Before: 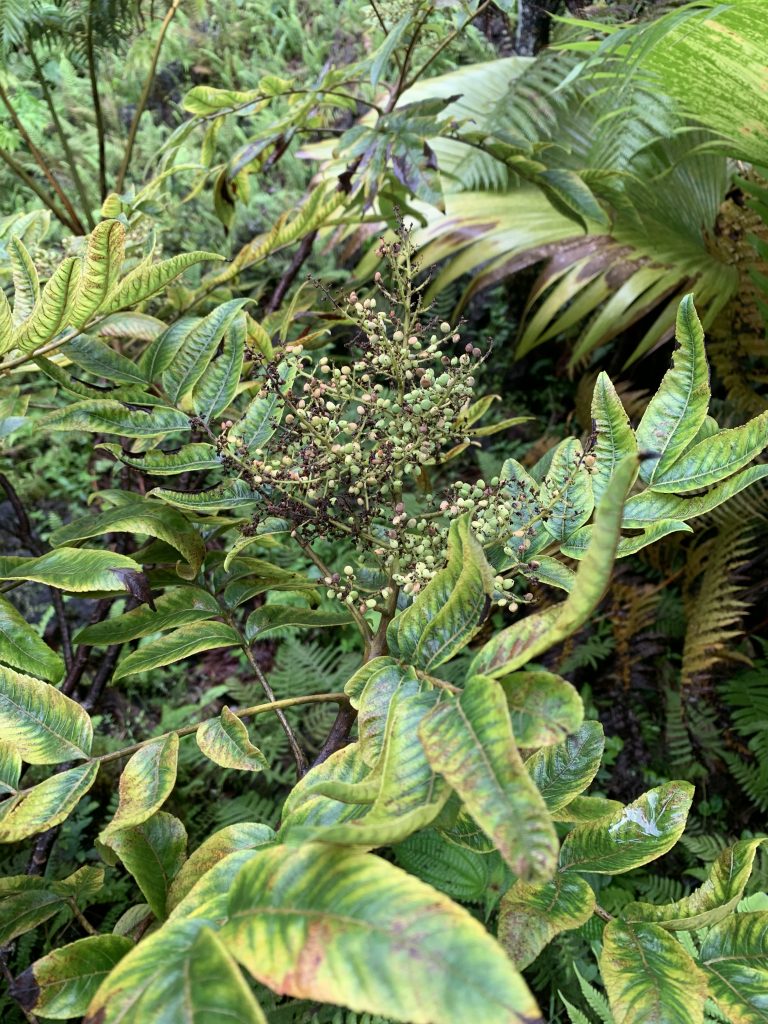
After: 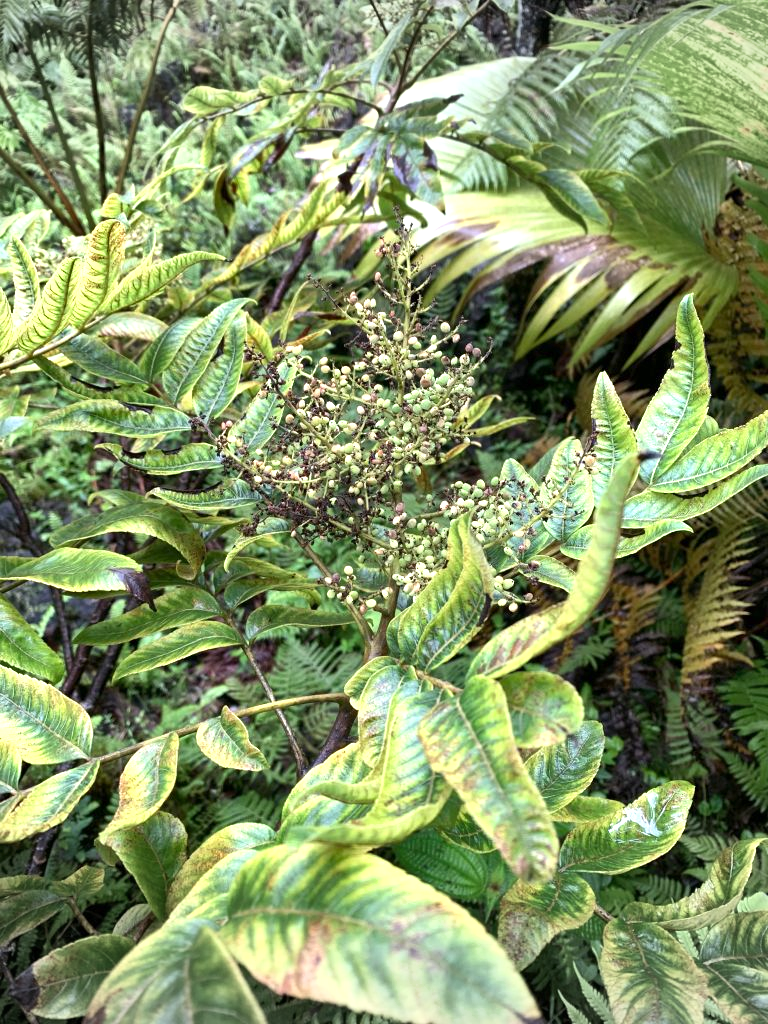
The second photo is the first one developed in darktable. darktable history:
shadows and highlights: shadows 53, soften with gaussian
vignetting: fall-off start 100%, brightness -0.282, width/height ratio 1.31
exposure: exposure 0.74 EV, compensate highlight preservation false
